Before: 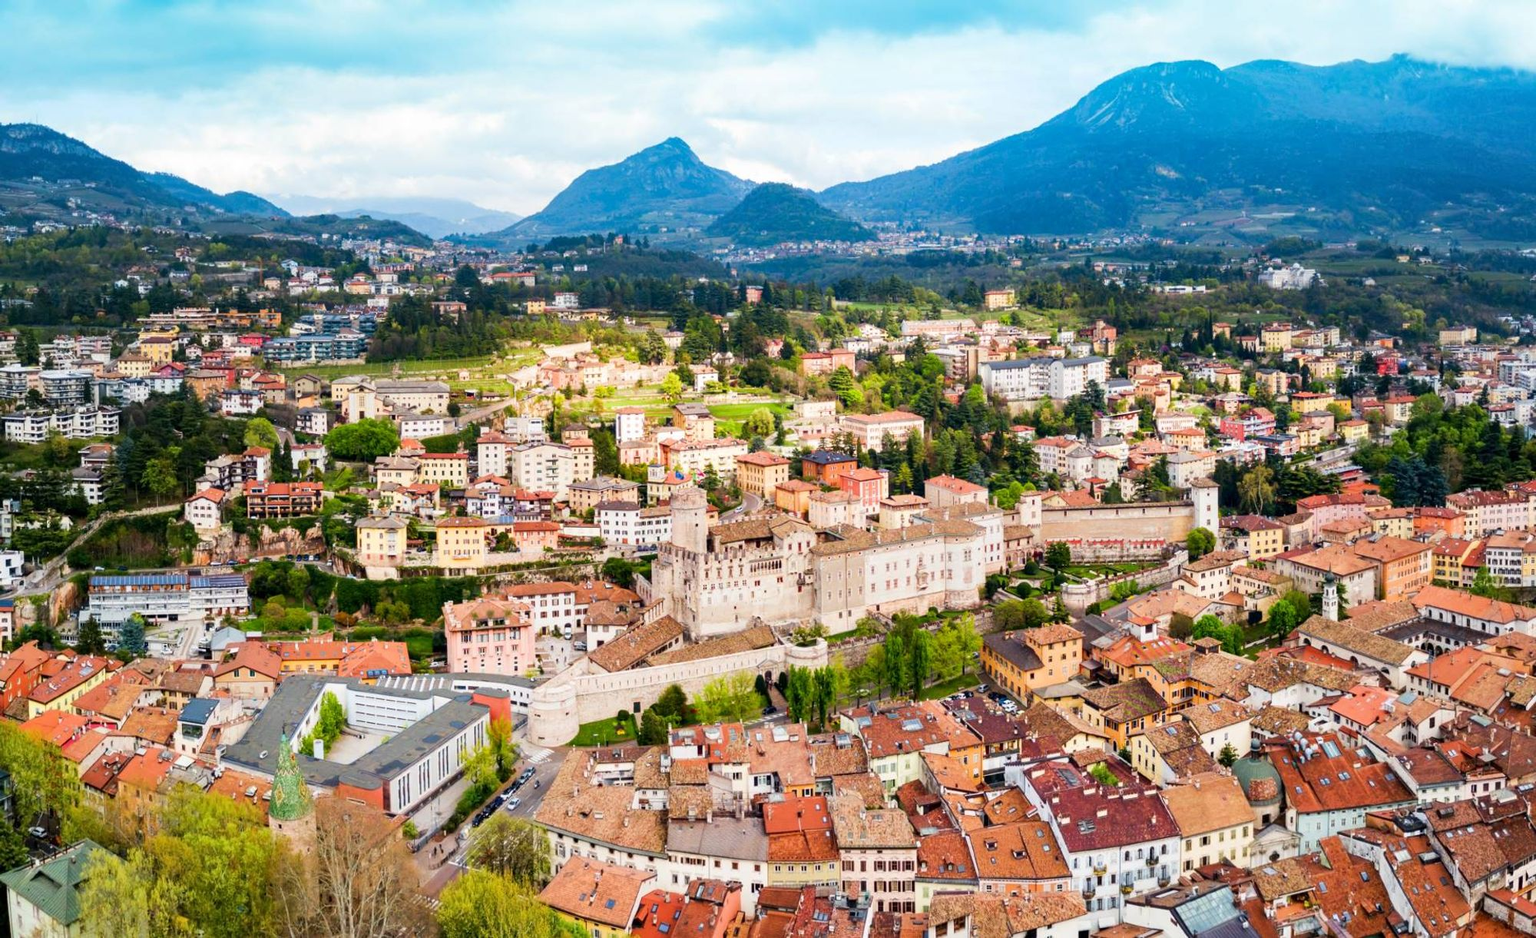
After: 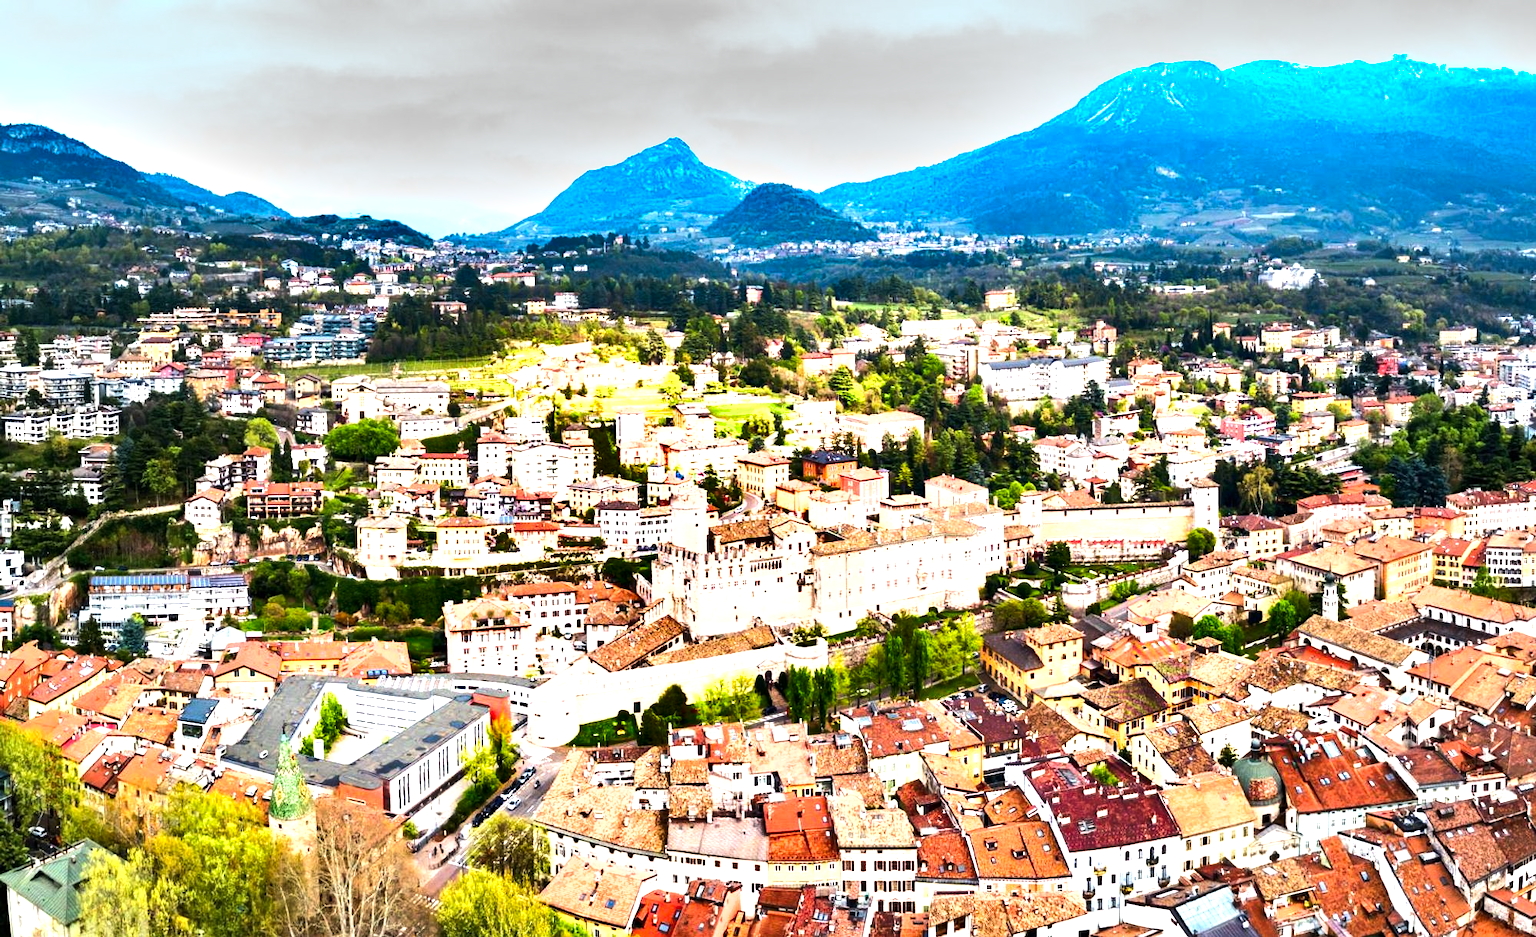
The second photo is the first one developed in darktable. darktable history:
shadows and highlights: shadows 60, soften with gaussian
tone equalizer: -8 EV -0.75 EV, -7 EV -0.7 EV, -6 EV -0.6 EV, -5 EV -0.4 EV, -3 EV 0.4 EV, -2 EV 0.6 EV, -1 EV 0.7 EV, +0 EV 0.75 EV, edges refinement/feathering 500, mask exposure compensation -1.57 EV, preserve details no
exposure: exposure 0.6 EV, compensate highlight preservation false
